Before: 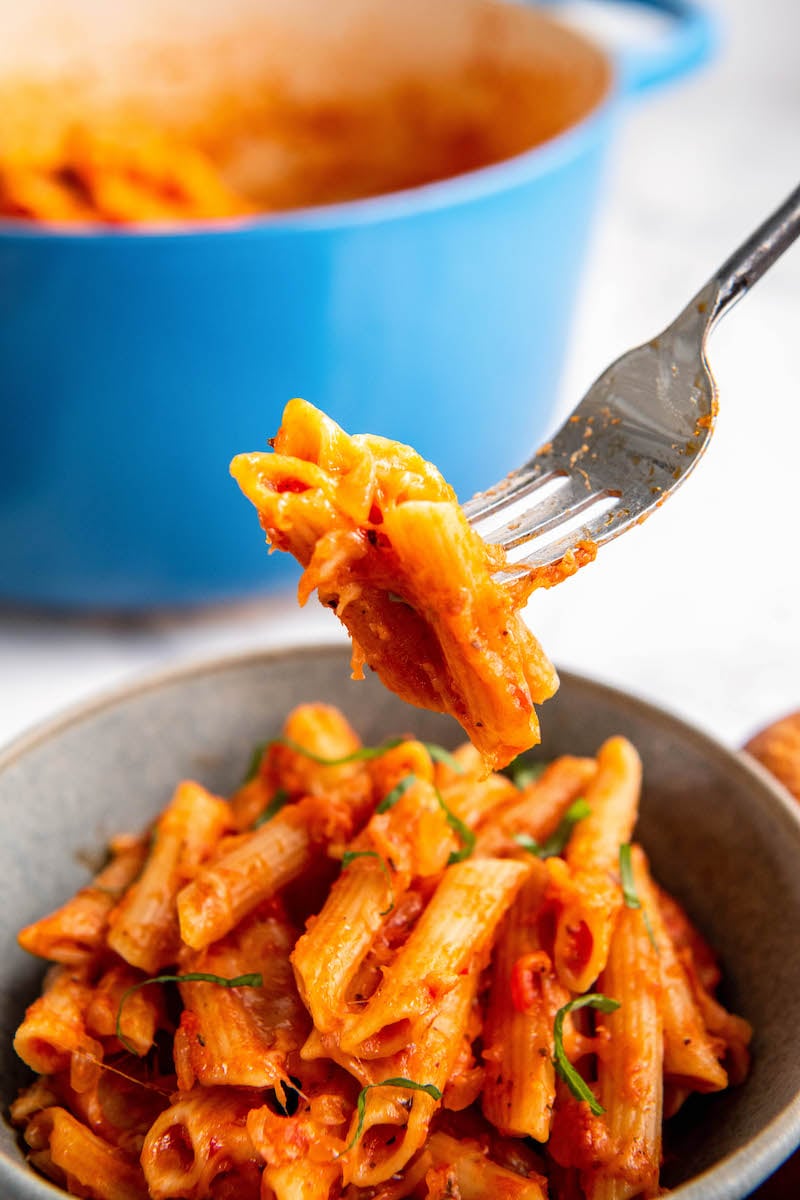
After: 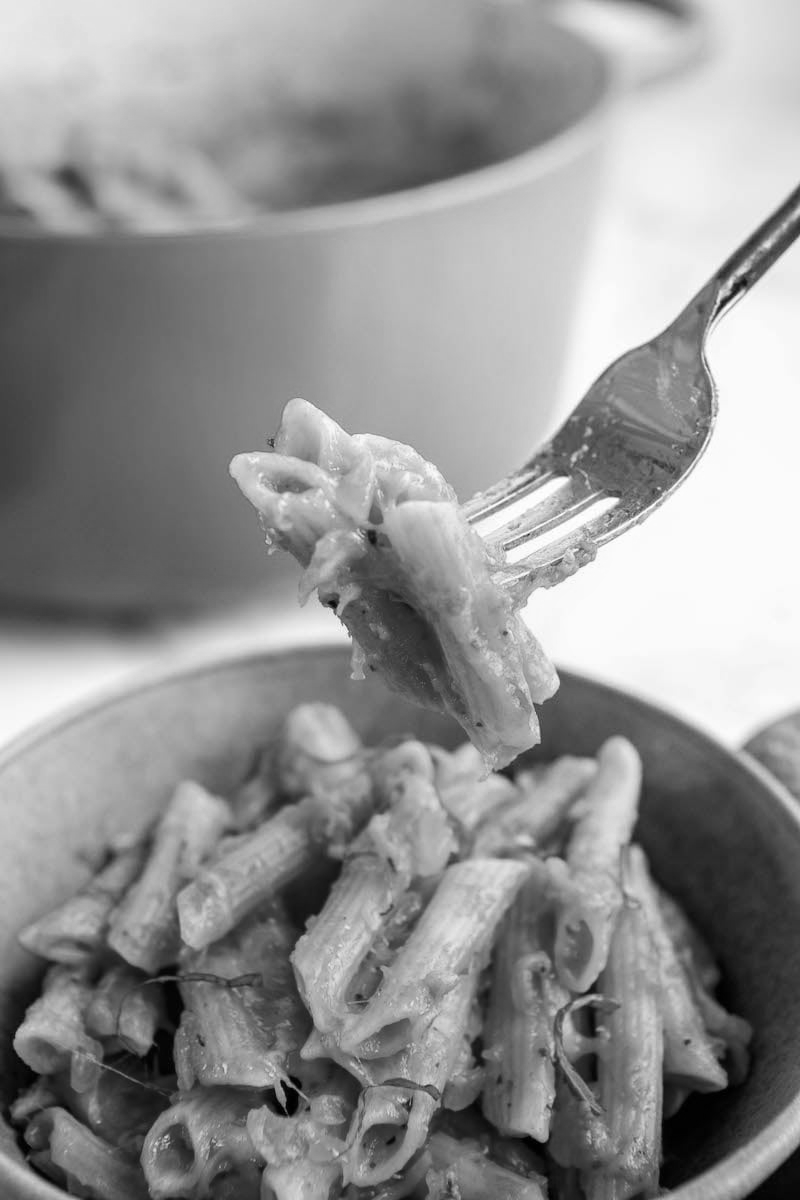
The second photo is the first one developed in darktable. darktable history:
white balance: red 0.976, blue 1.04
monochrome: on, module defaults
